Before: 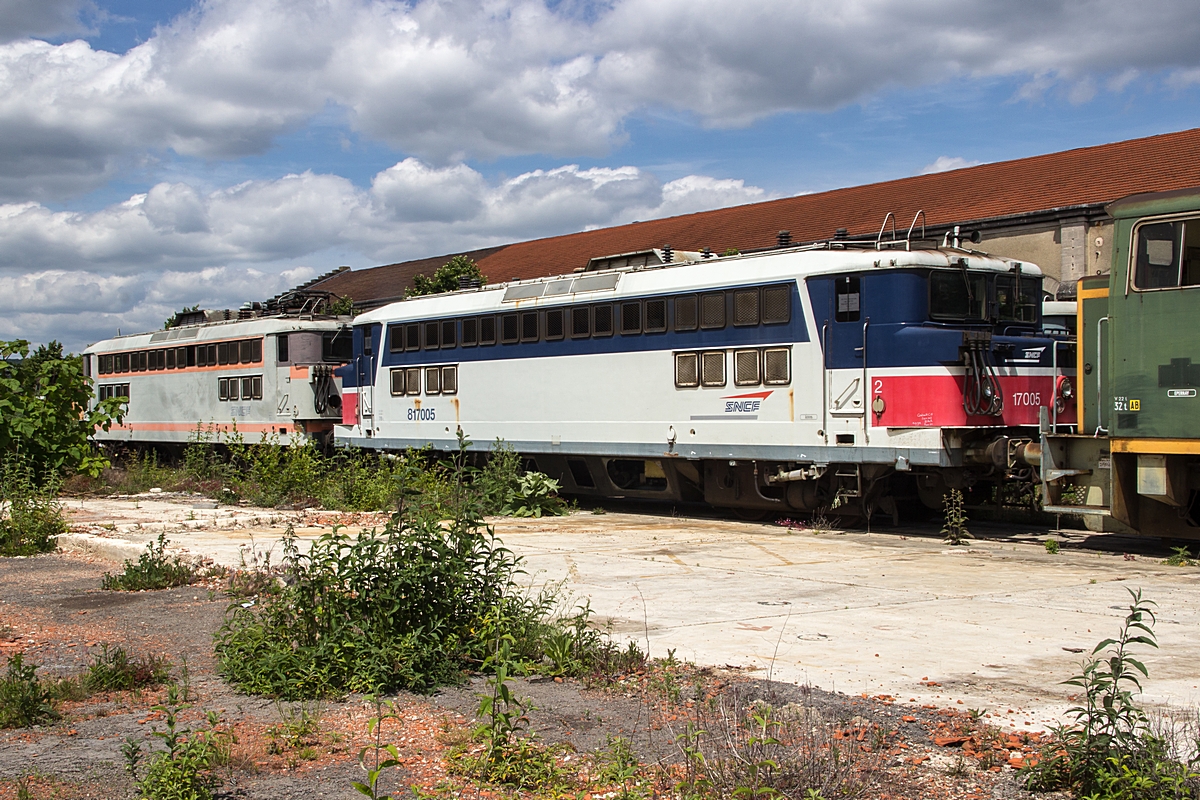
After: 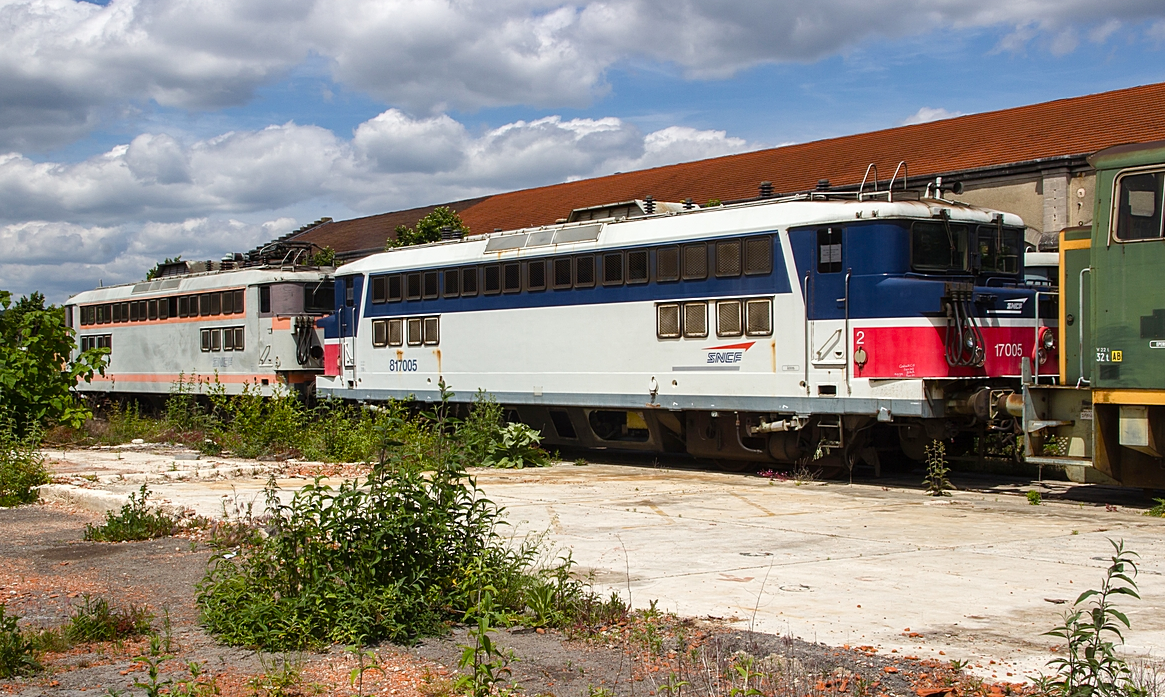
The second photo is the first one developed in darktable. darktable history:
crop: left 1.507%, top 6.147%, right 1.379%, bottom 6.637%
color balance rgb: perceptual saturation grading › global saturation 20%, perceptual saturation grading › highlights -25%, perceptual saturation grading › shadows 25%
